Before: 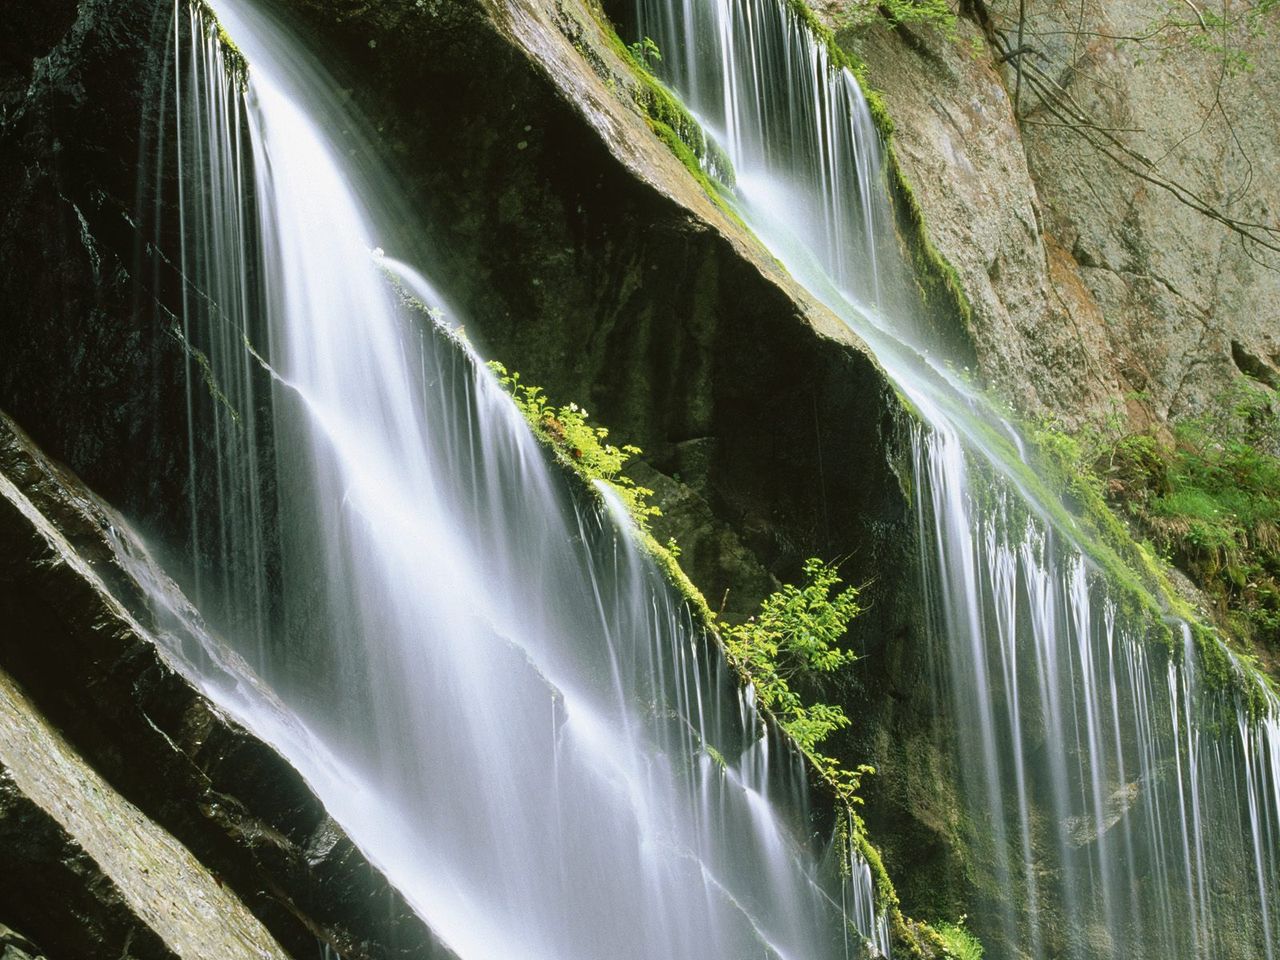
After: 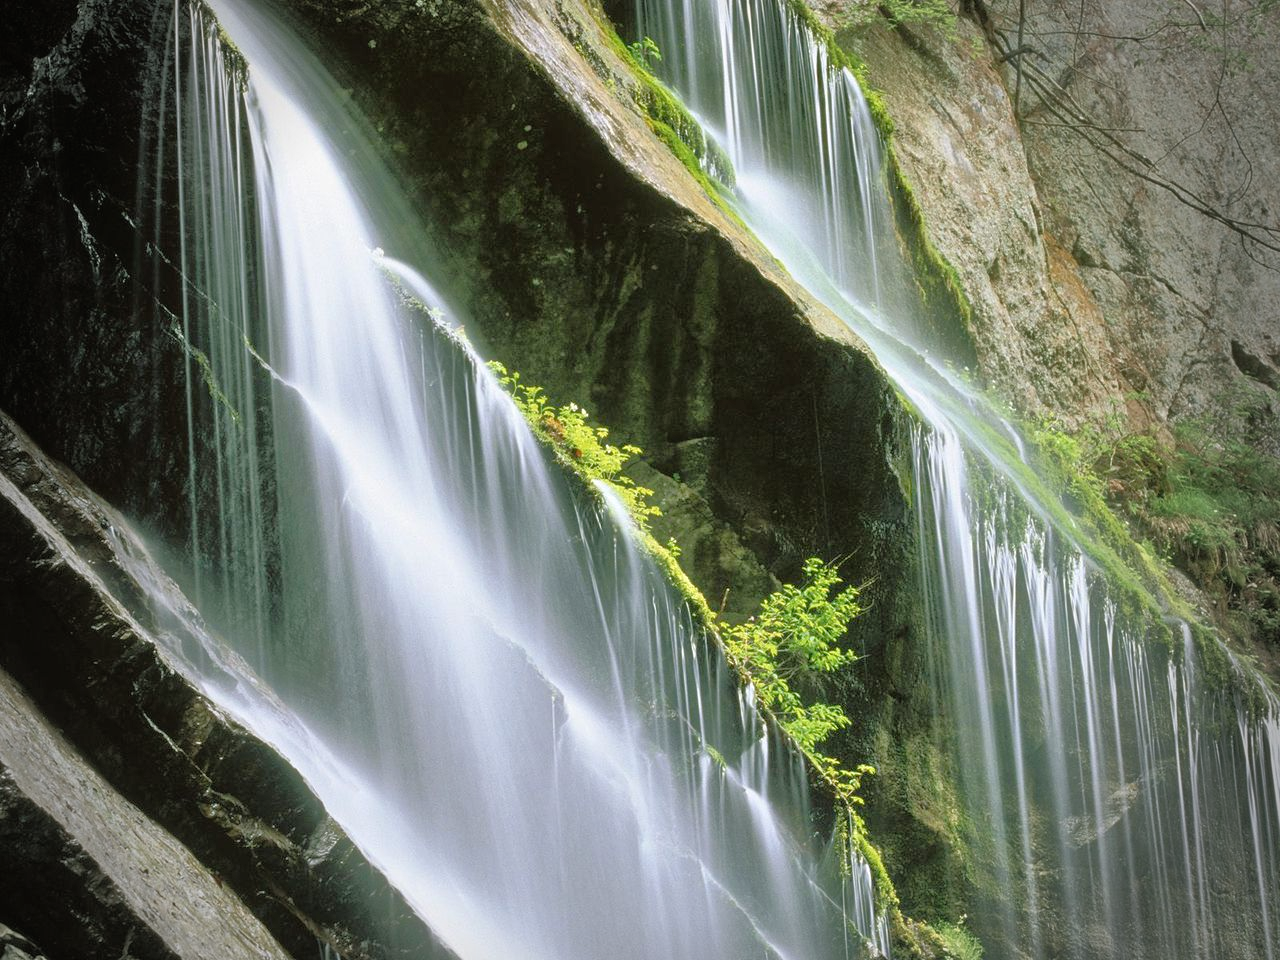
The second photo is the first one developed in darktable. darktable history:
tone equalizer: -7 EV 0.152 EV, -6 EV 0.617 EV, -5 EV 1.12 EV, -4 EV 1.35 EV, -3 EV 1.14 EV, -2 EV 0.6 EV, -1 EV 0.165 EV
vignetting: fall-off start 68.77%, fall-off radius 29.64%, width/height ratio 0.99, shape 0.859
